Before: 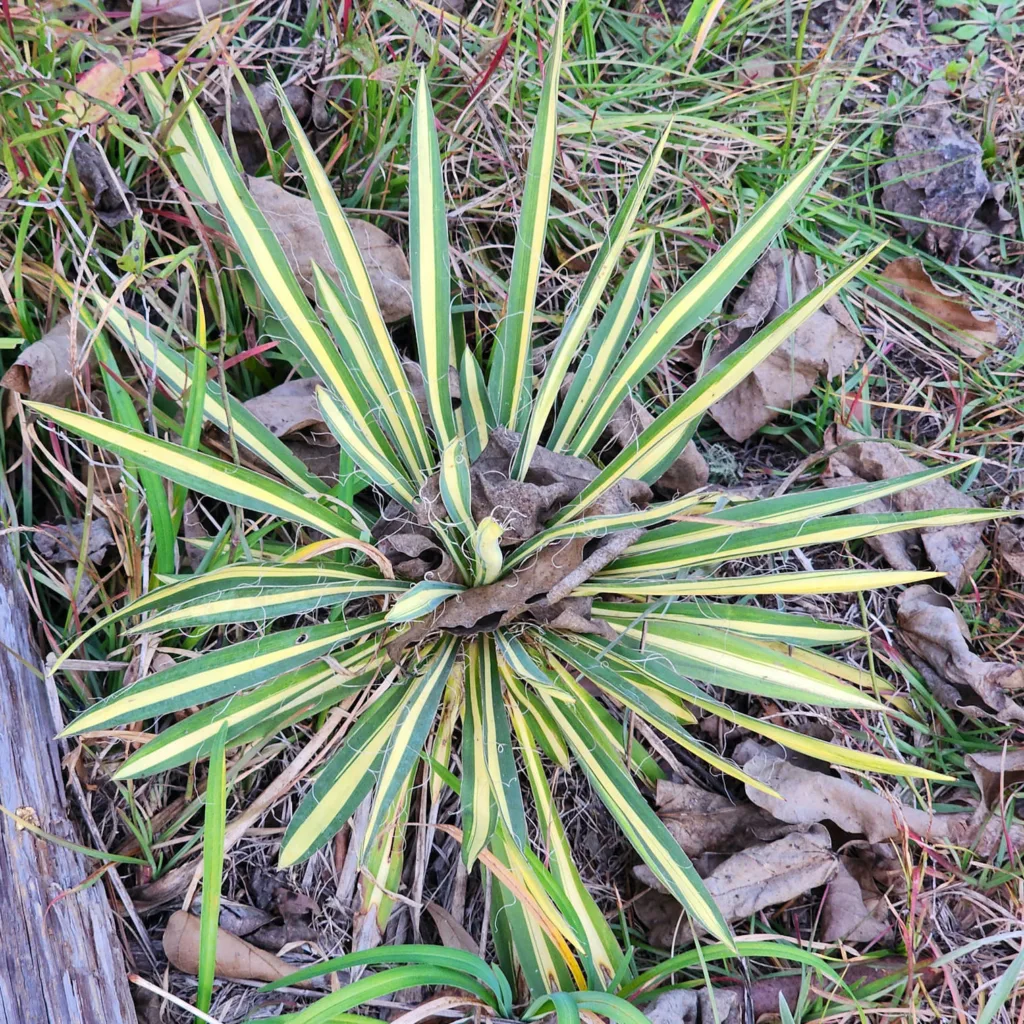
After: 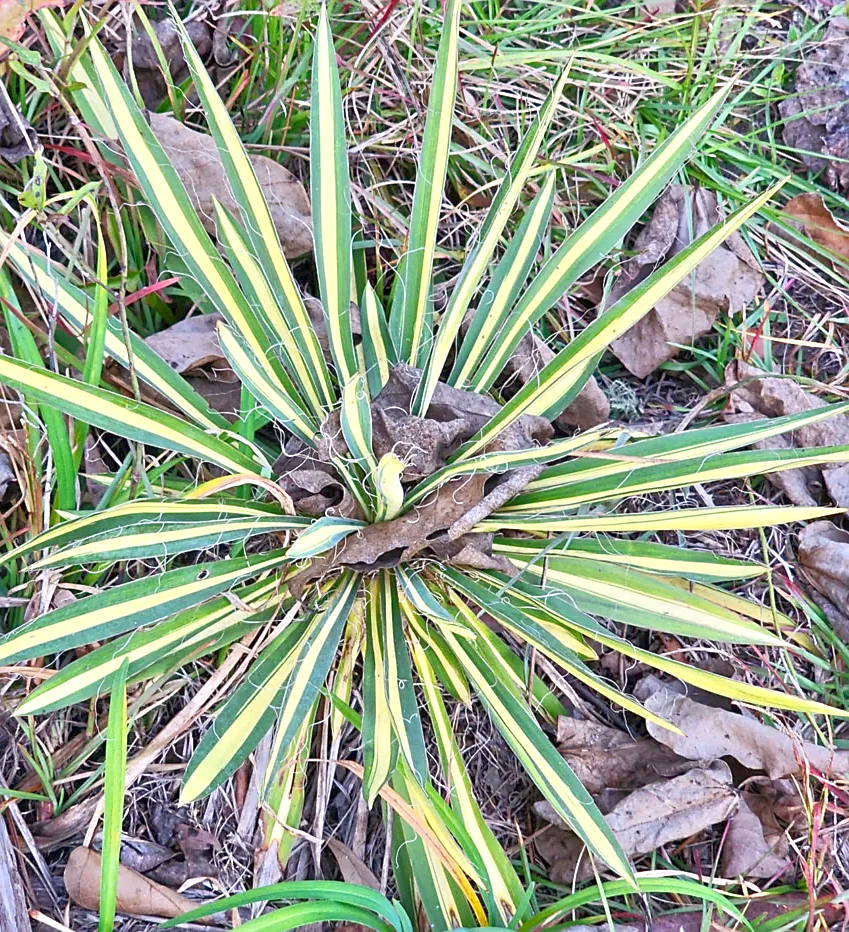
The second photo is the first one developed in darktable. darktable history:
crop: left 9.762%, top 6.345%, right 7.295%, bottom 2.601%
contrast brightness saturation: brightness -0.09
sharpen: on, module defaults
tone equalizer: -8 EV 1.98 EV, -7 EV 1.97 EV, -6 EV 1.99 EV, -5 EV 1.98 EV, -4 EV 2 EV, -3 EV 1.48 EV, -2 EV 0.979 EV, -1 EV 0.492 EV
